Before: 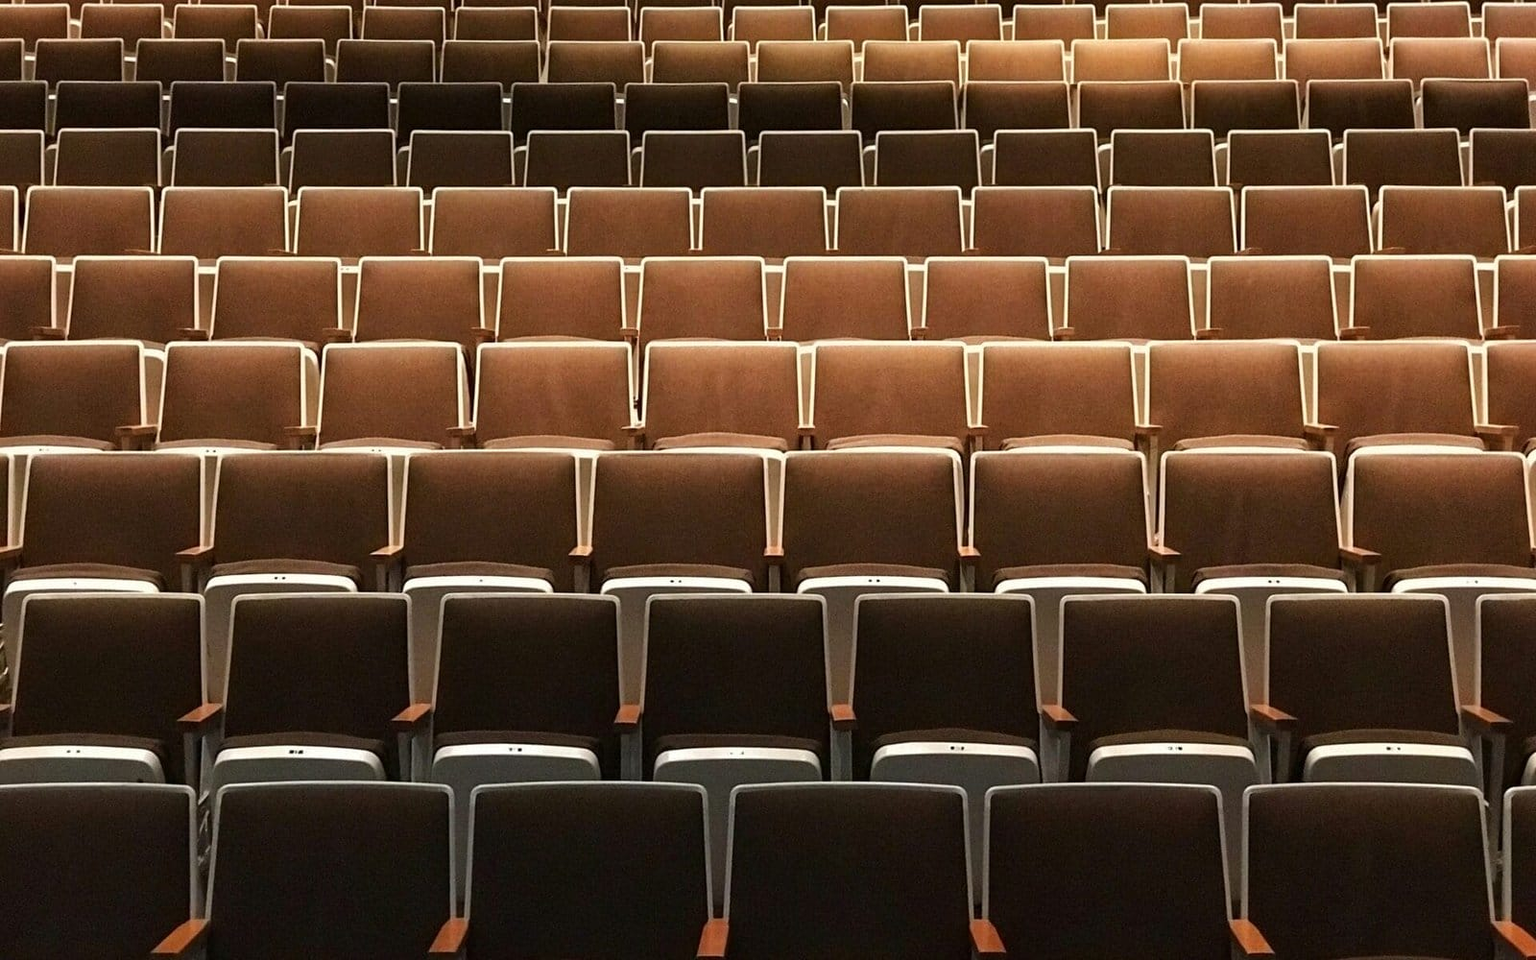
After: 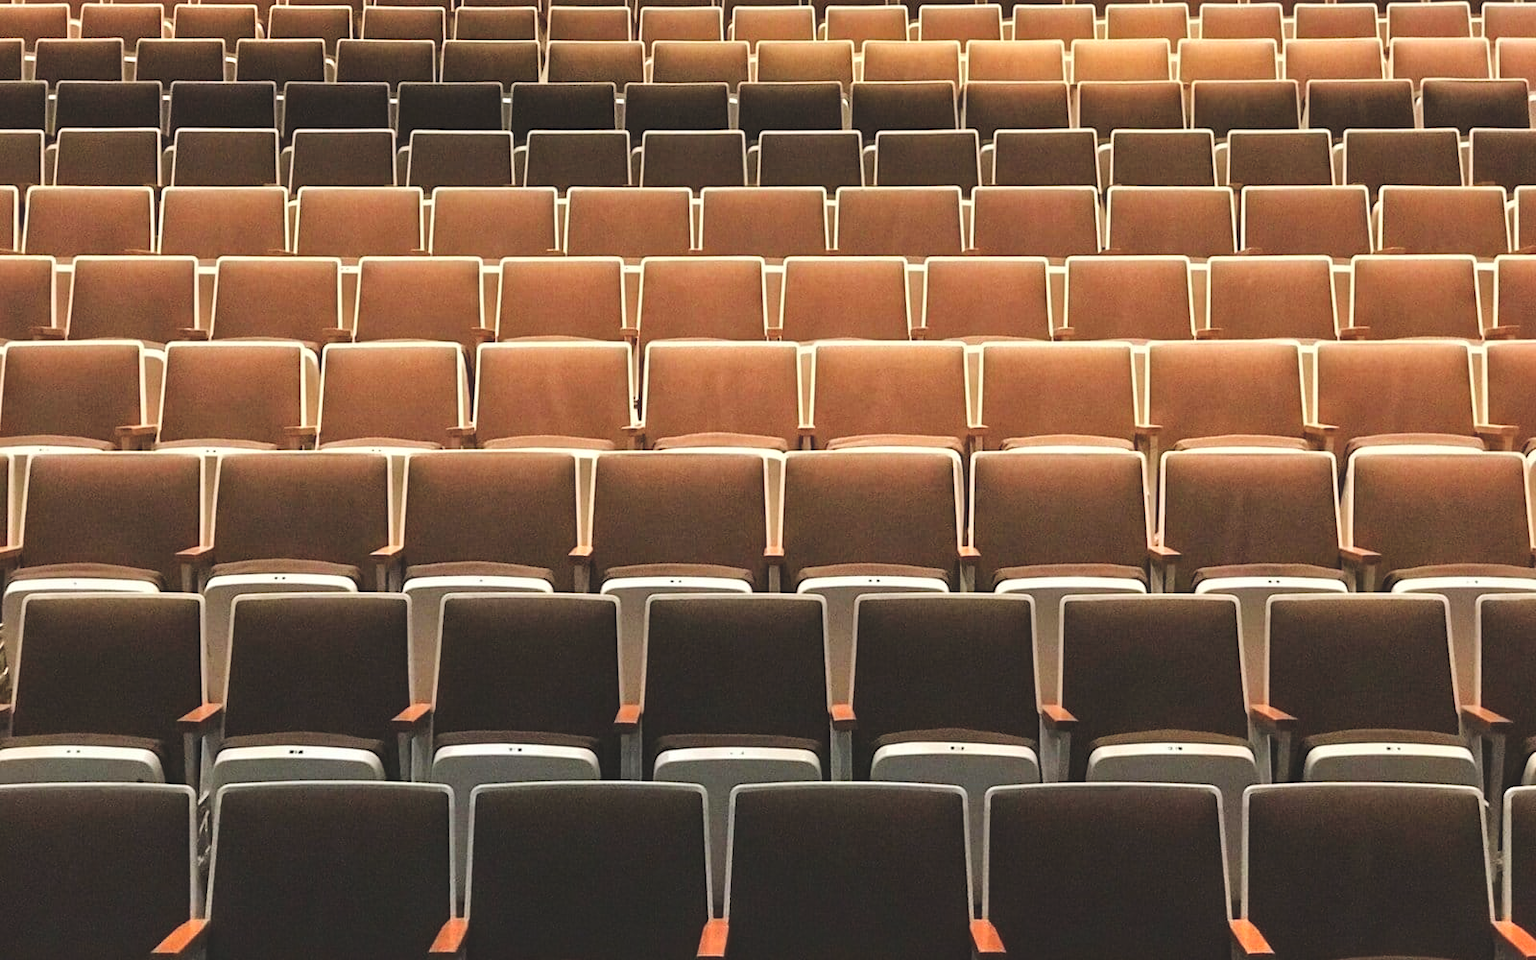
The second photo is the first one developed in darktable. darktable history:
contrast brightness saturation: contrast 0.15, brightness -0.01, saturation 0.1
tone equalizer: -7 EV 0.15 EV, -6 EV 0.6 EV, -5 EV 1.15 EV, -4 EV 1.33 EV, -3 EV 1.15 EV, -2 EV 0.6 EV, -1 EV 0.15 EV, mask exposure compensation -0.5 EV
exposure: black level correction -0.014, exposure -0.193 EV, compensate highlight preservation false
